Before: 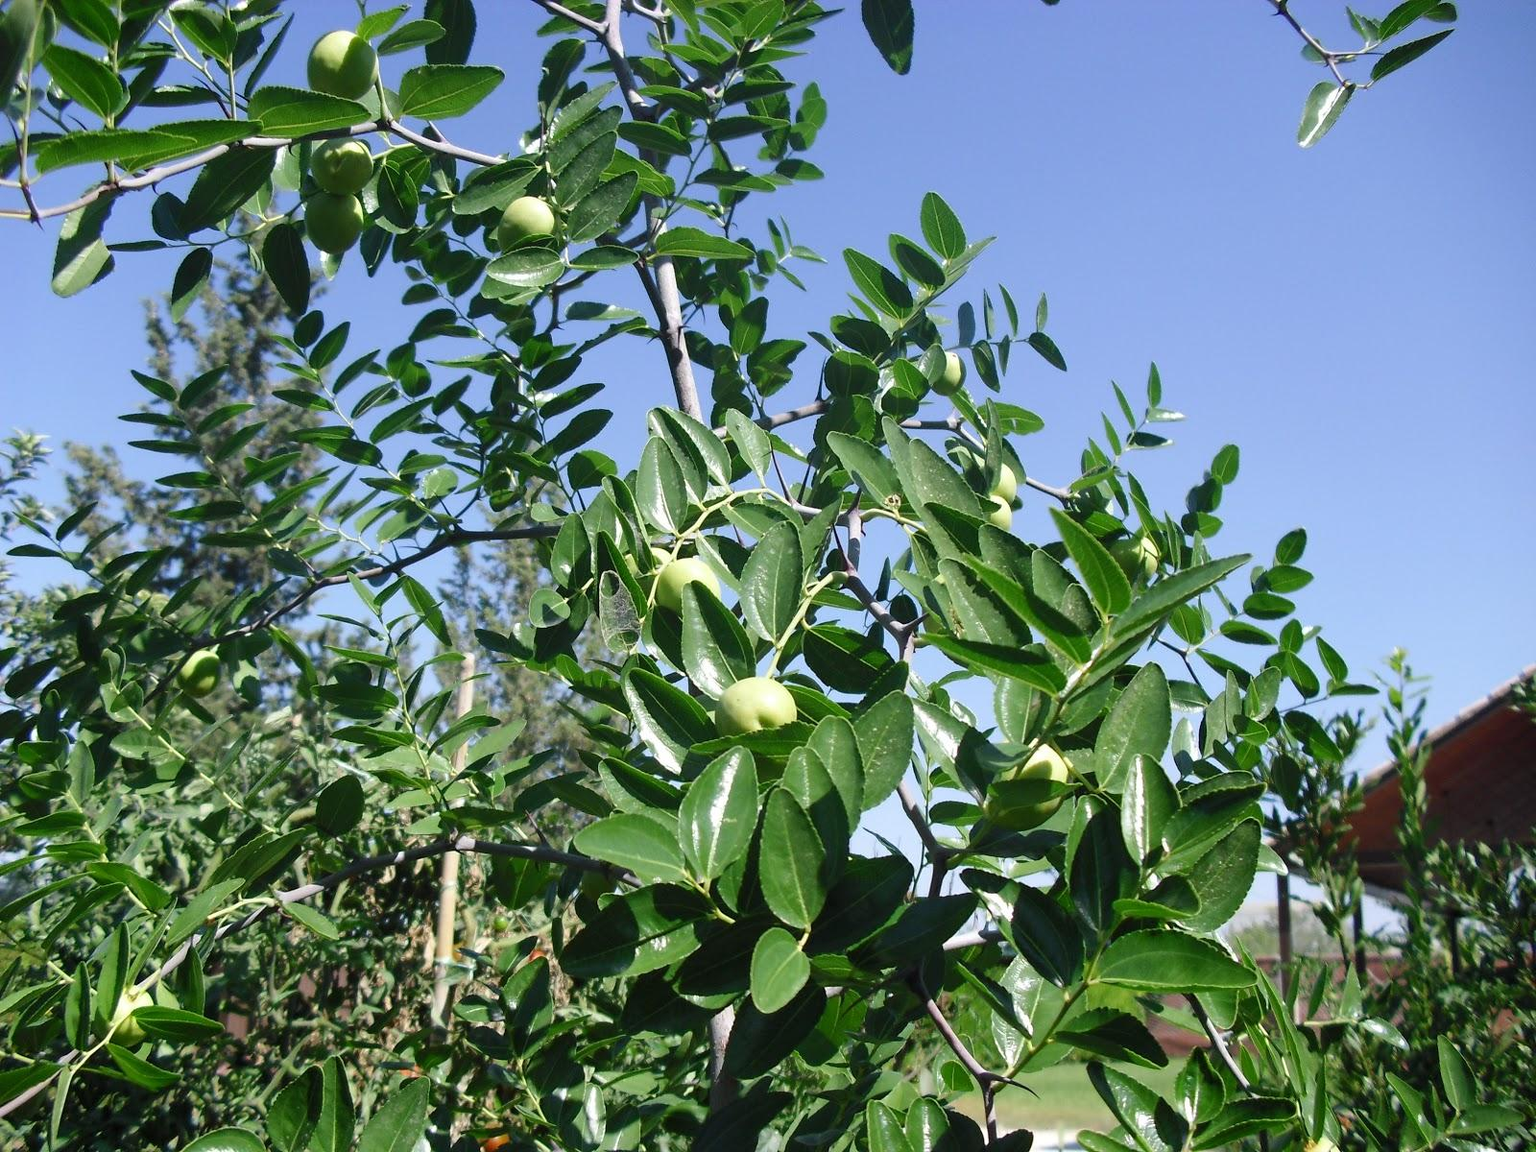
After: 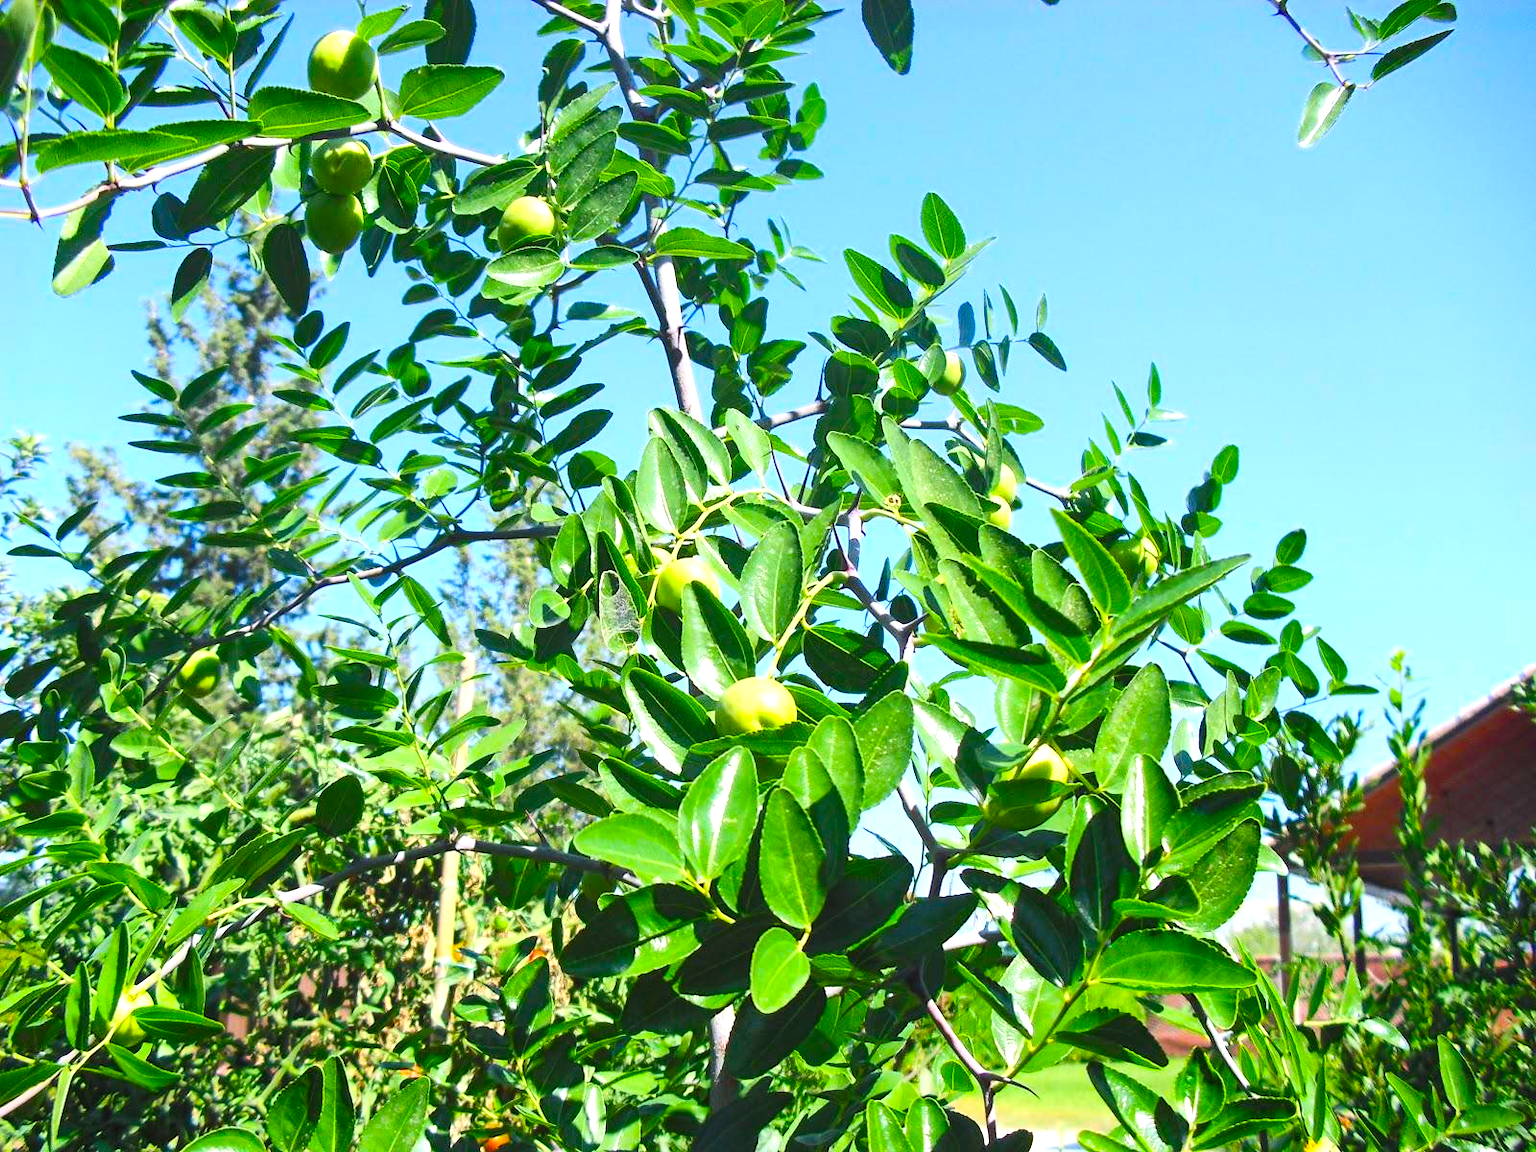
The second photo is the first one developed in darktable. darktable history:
exposure: black level correction -0.002, exposure 0.708 EV, compensate exposure bias true, compensate highlight preservation false
color balance rgb: linear chroma grading › global chroma 15%, perceptual saturation grading › global saturation 30%
local contrast: highlights 100%, shadows 100%, detail 120%, midtone range 0.2
contrast brightness saturation: contrast 0.2, brightness 0.16, saturation 0.22
